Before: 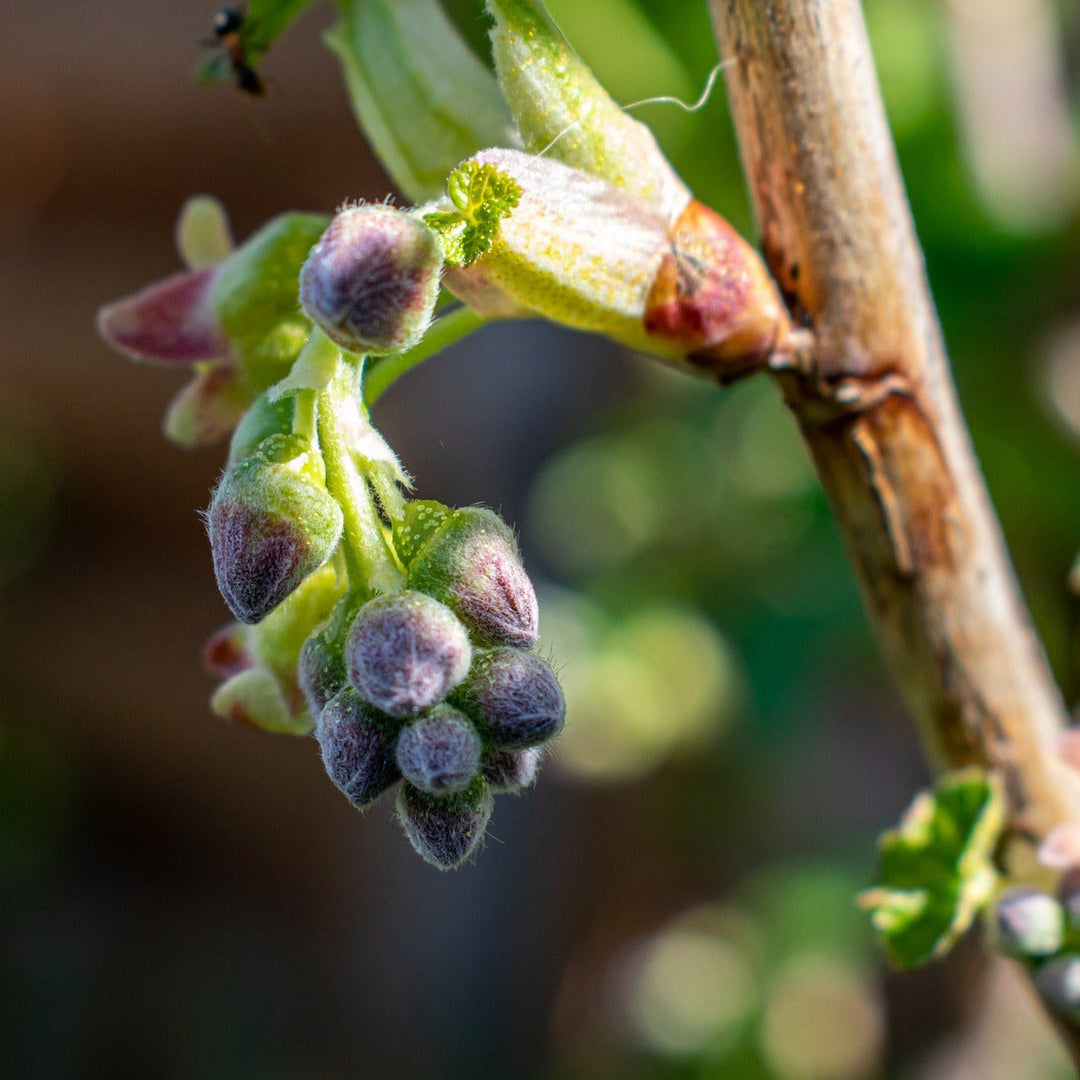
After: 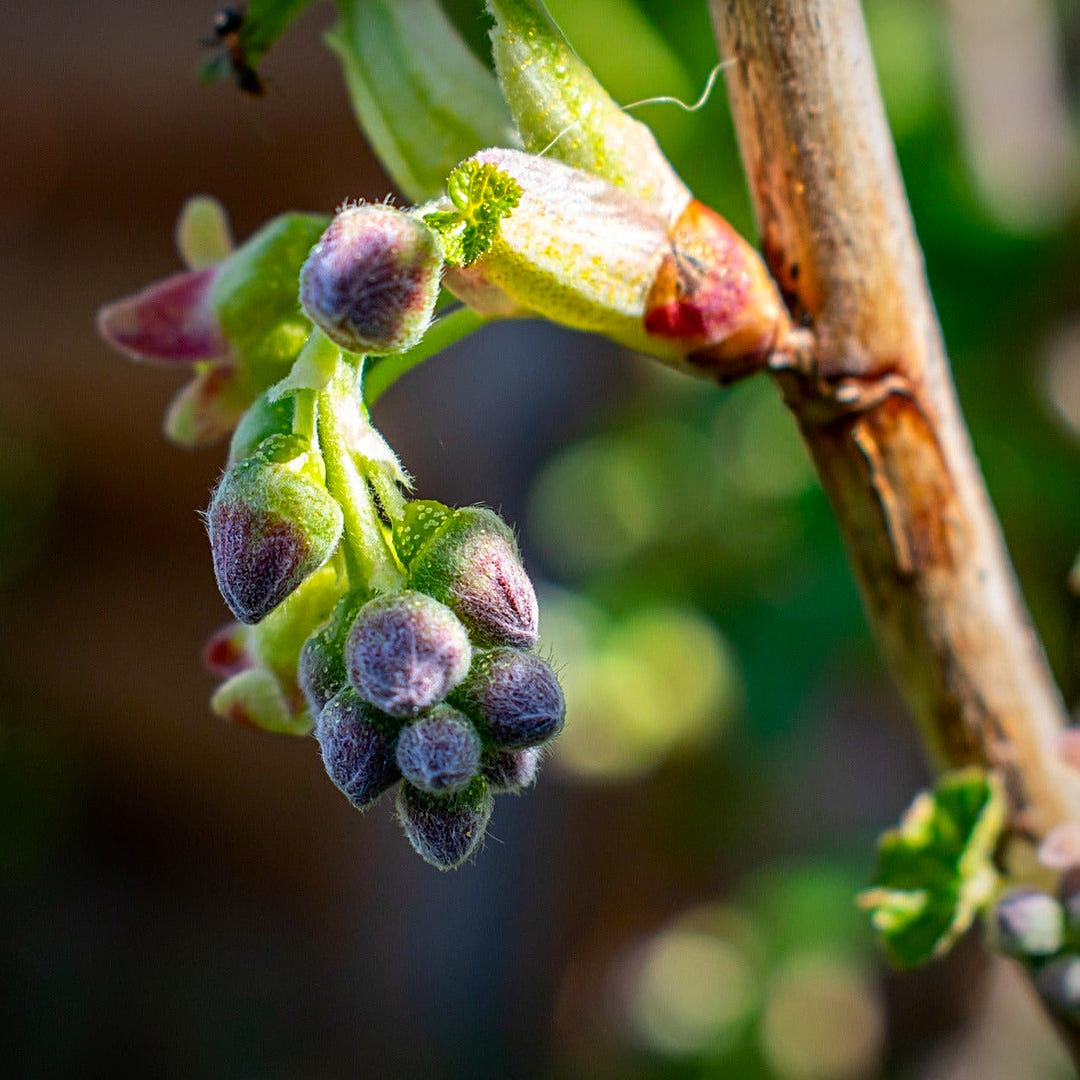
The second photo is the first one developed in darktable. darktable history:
sharpen: on, module defaults
contrast brightness saturation: contrast 0.089, saturation 0.282
vignetting: brightness -0.428, saturation -0.211
